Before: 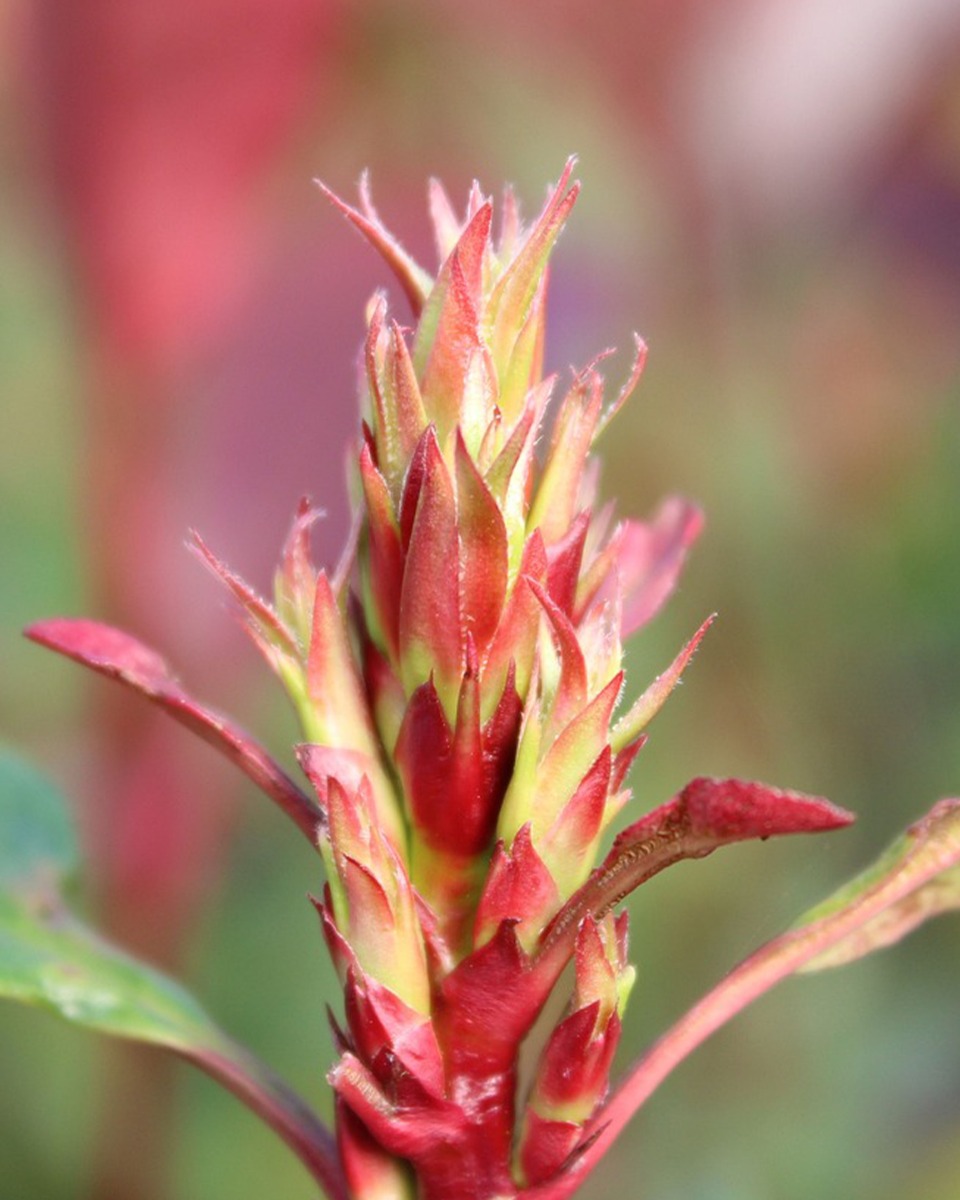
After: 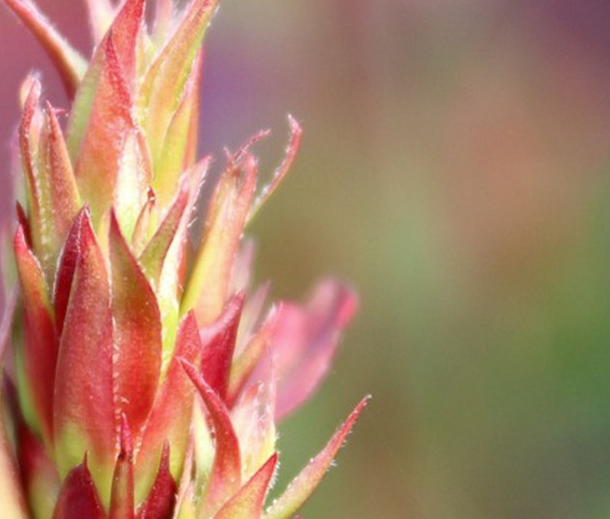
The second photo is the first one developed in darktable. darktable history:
crop: left 36.06%, top 18.182%, right 0.341%, bottom 38.541%
shadows and highlights: low approximation 0.01, soften with gaussian
